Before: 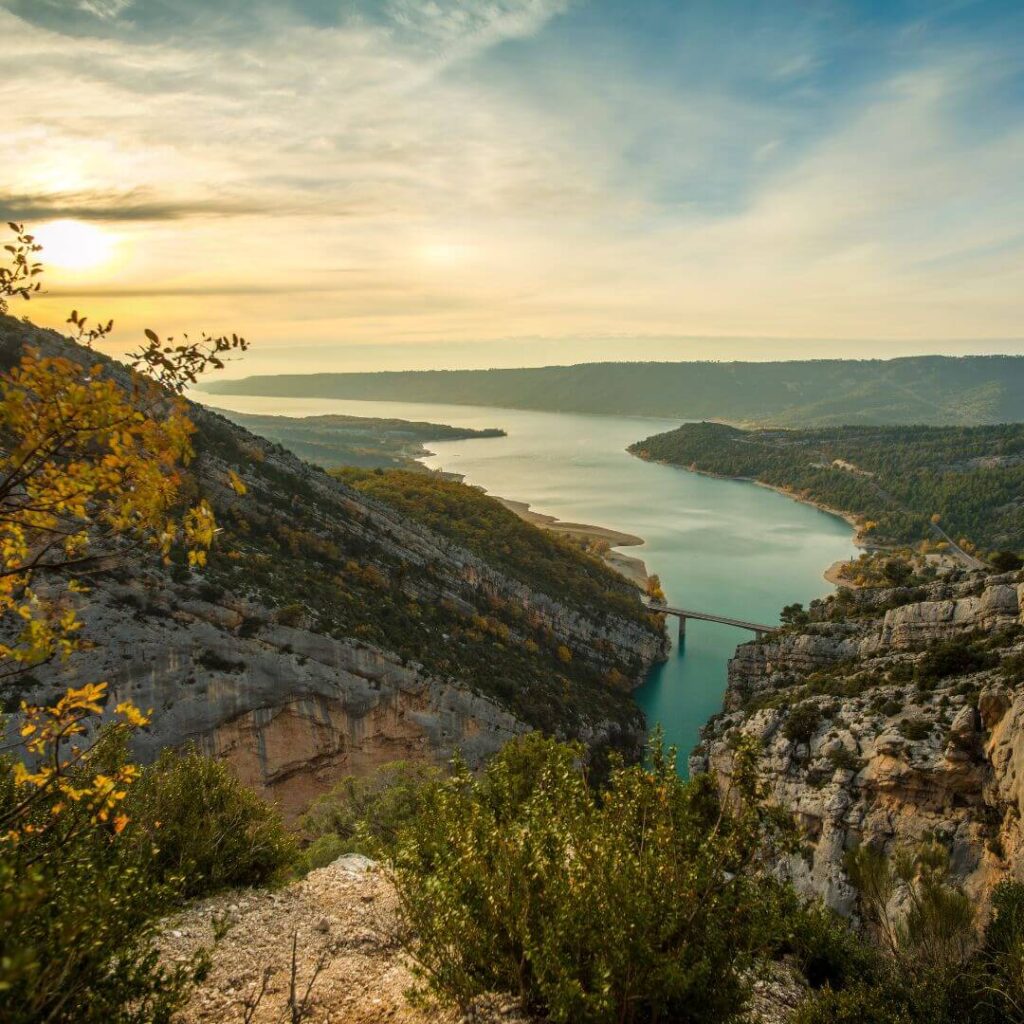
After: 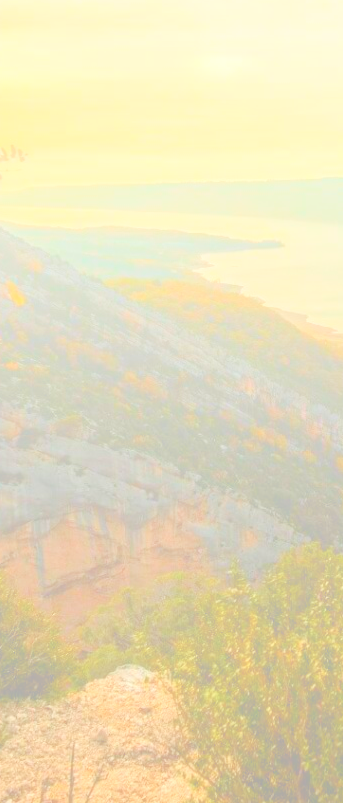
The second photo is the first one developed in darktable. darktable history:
crop and rotate: left 21.77%, top 18.528%, right 44.676%, bottom 2.997%
bloom: size 85%, threshold 5%, strength 85%
